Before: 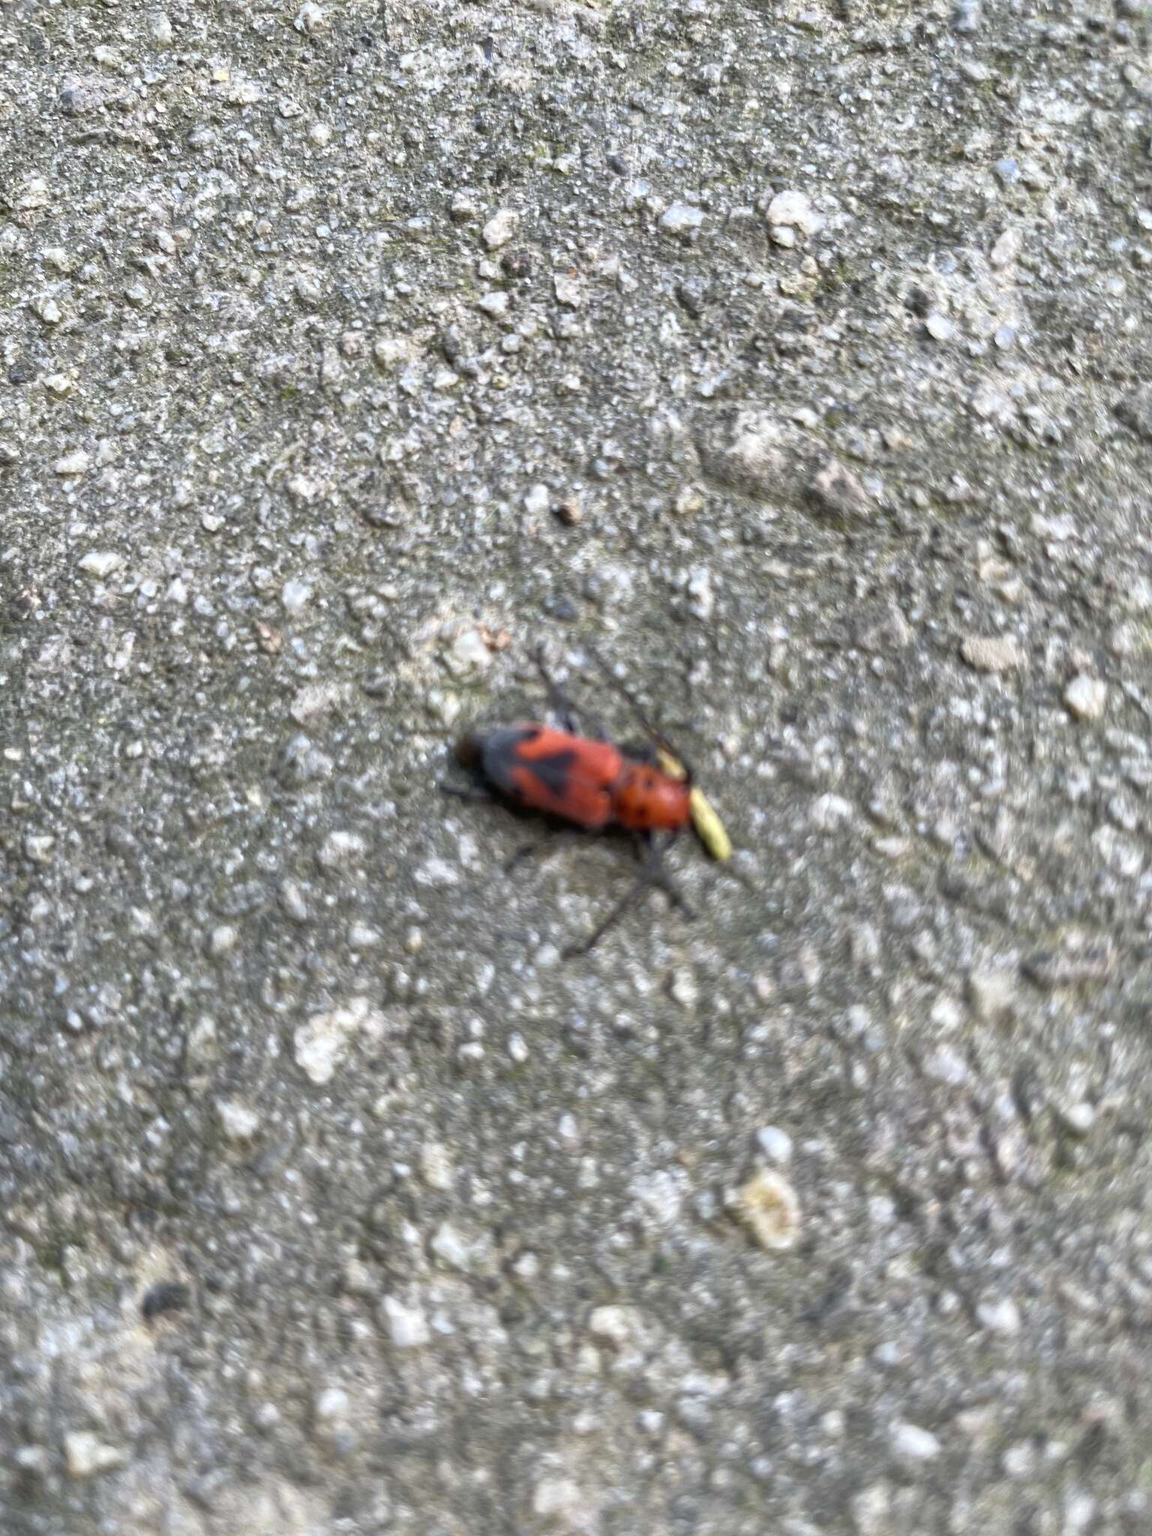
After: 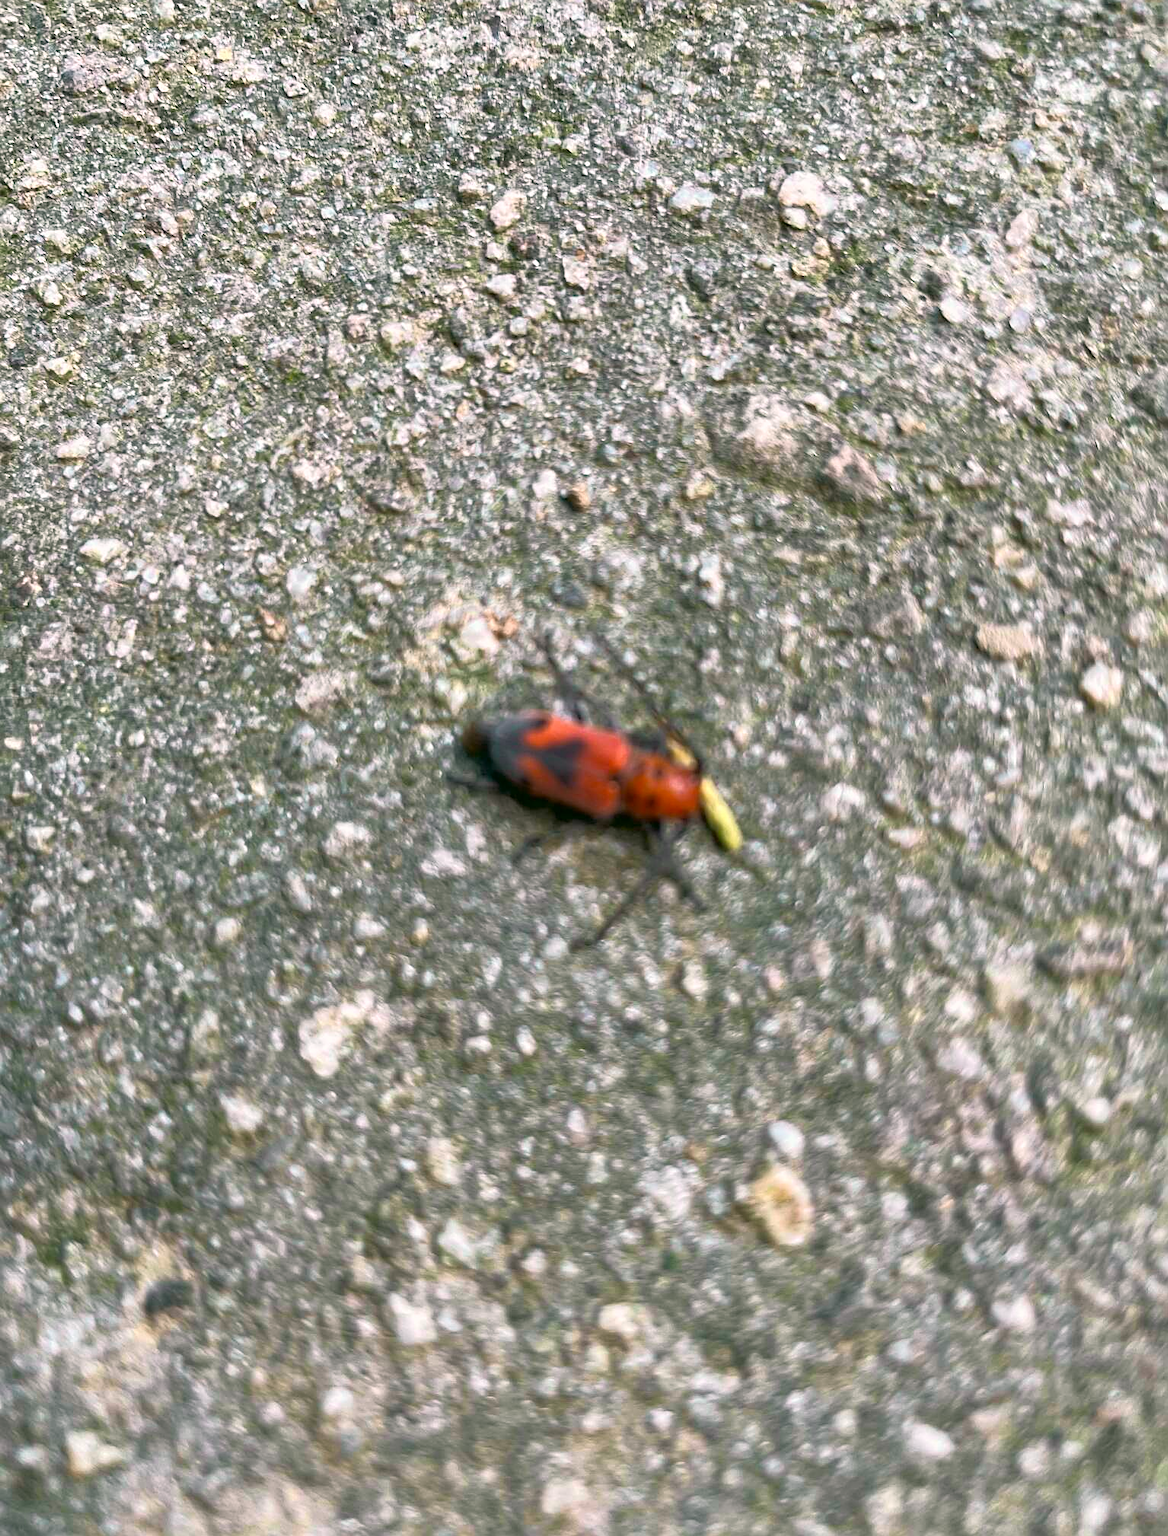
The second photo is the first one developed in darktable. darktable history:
sharpen: on, module defaults
local contrast: mode bilateral grid, contrast 100, coarseness 99, detail 95%, midtone range 0.2
color correction: highlights a* 4.25, highlights b* 4.99, shadows a* -8.24, shadows b* 4.83
contrast brightness saturation: contrast 0.097, brightness 0.018, saturation 0.02
tone curve: curves: ch0 [(0, 0) (0.15, 0.17) (0.452, 0.437) (0.611, 0.588) (0.751, 0.749) (1, 1)]; ch1 [(0, 0) (0.325, 0.327) (0.413, 0.442) (0.475, 0.467) (0.512, 0.522) (0.541, 0.55) (0.617, 0.612) (0.695, 0.697) (1, 1)]; ch2 [(0, 0) (0.386, 0.397) (0.452, 0.459) (0.505, 0.498) (0.536, 0.546) (0.574, 0.571) (0.633, 0.653) (1, 1)], color space Lab, independent channels
crop: top 1.46%, right 0.002%
exposure: black level correction 0.001, compensate exposure bias true, compensate highlight preservation false
